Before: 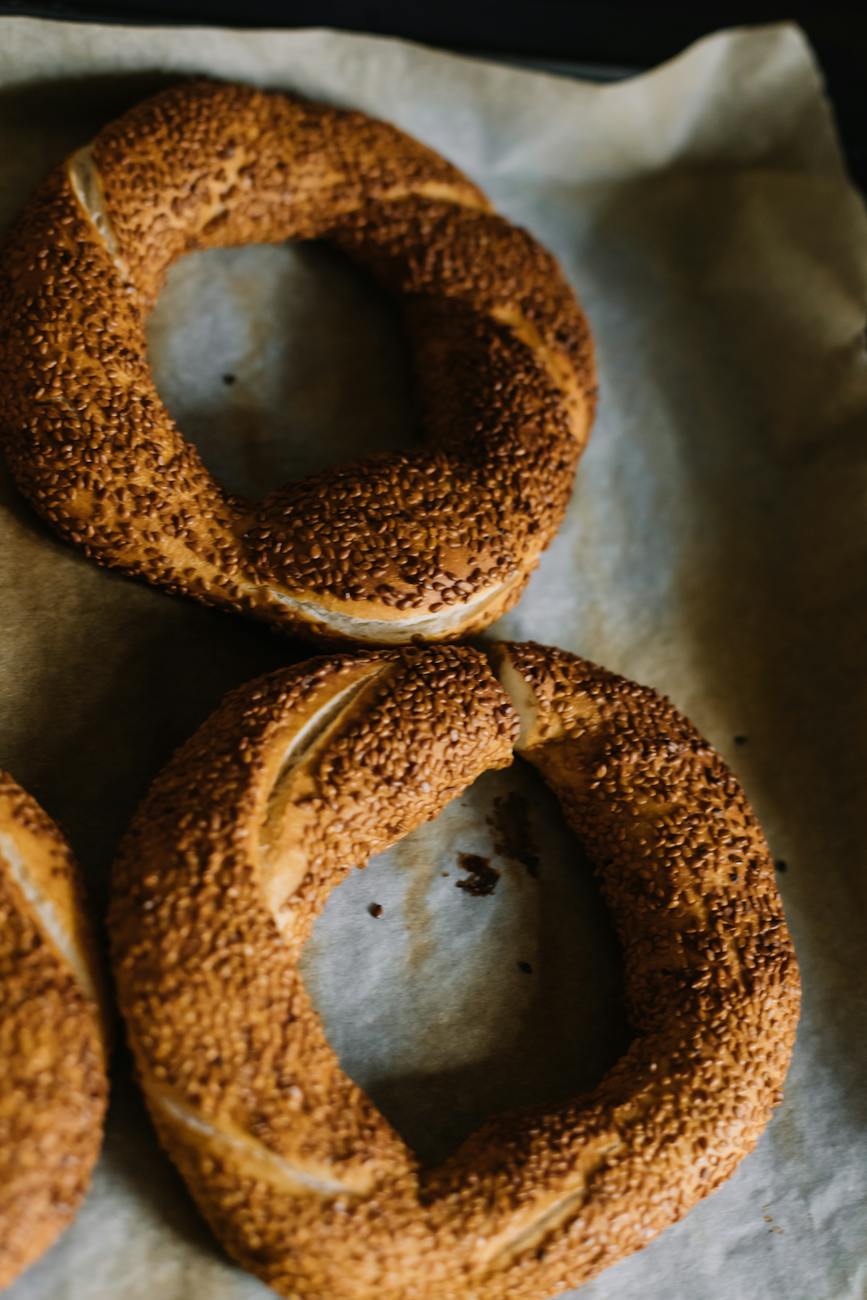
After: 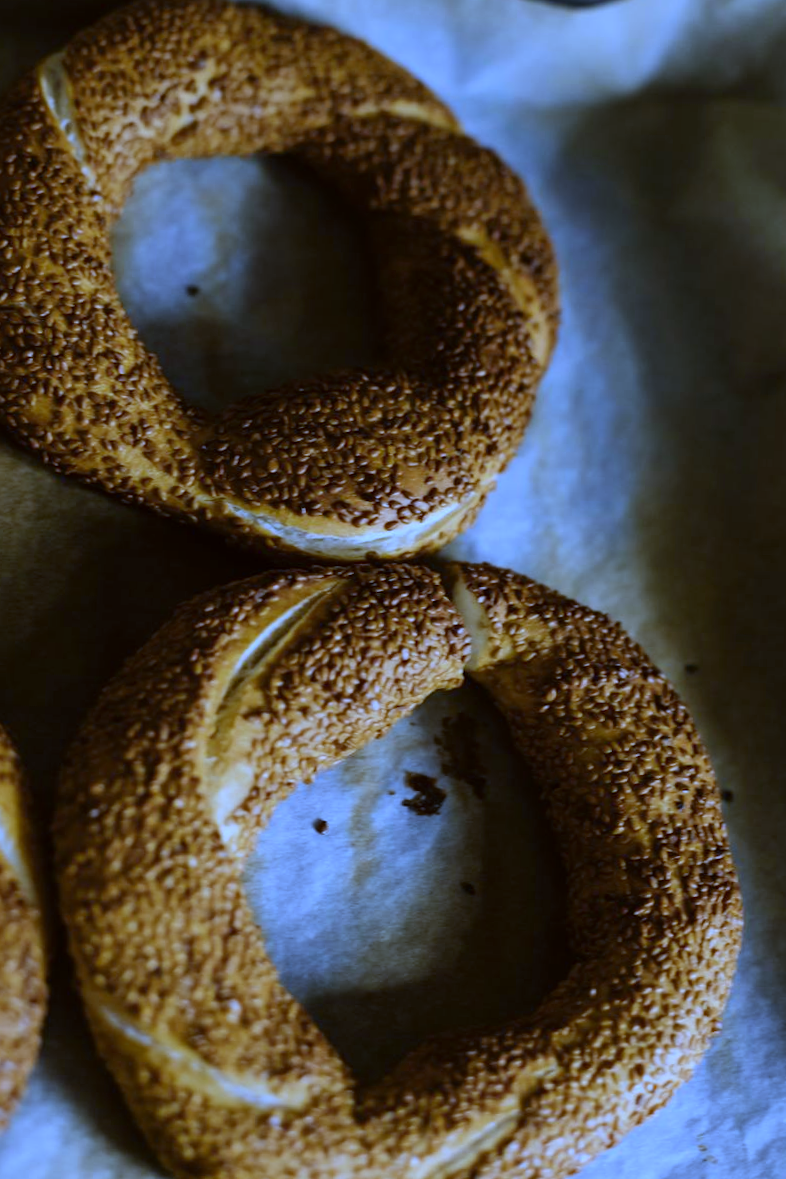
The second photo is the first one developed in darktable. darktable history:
white balance: red 0.766, blue 1.537
color correction: highlights a* -2.73, highlights b* -2.09, shadows a* 2.41, shadows b* 2.73
crop and rotate: angle -1.96°, left 3.097%, top 4.154%, right 1.586%, bottom 0.529%
